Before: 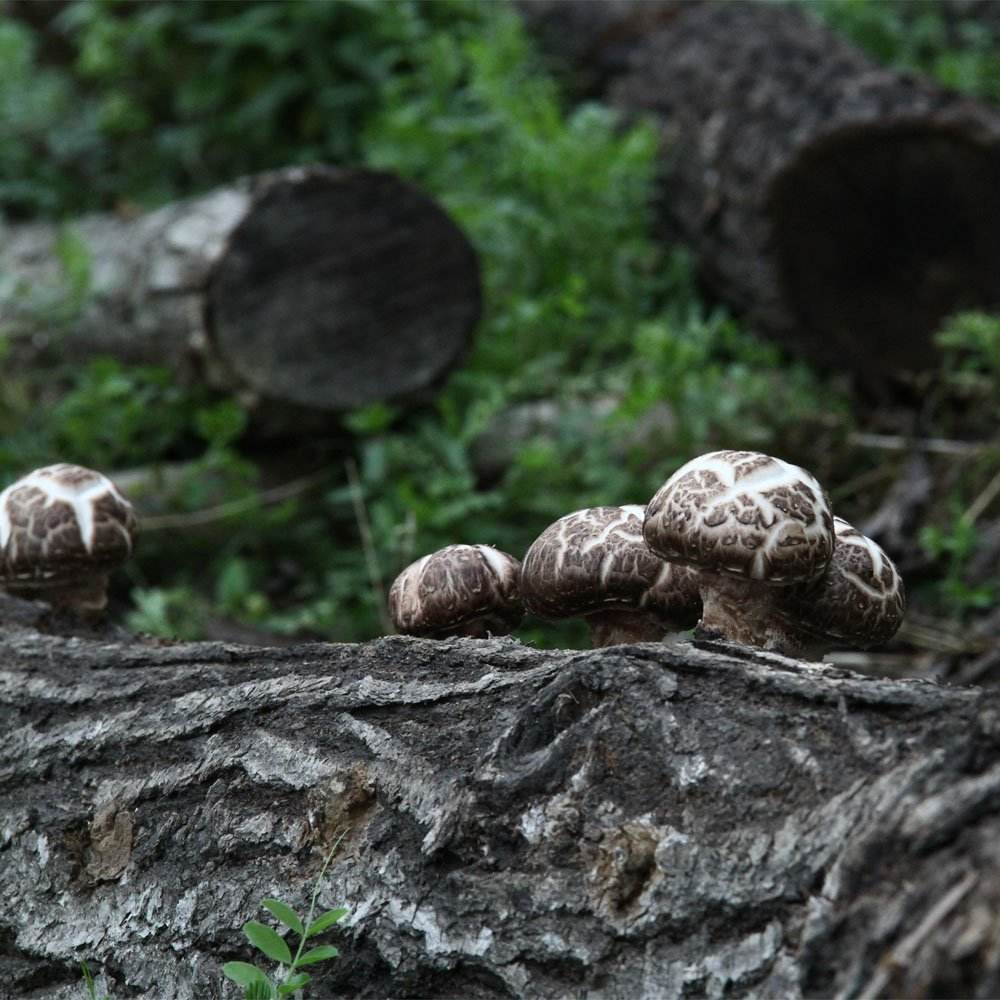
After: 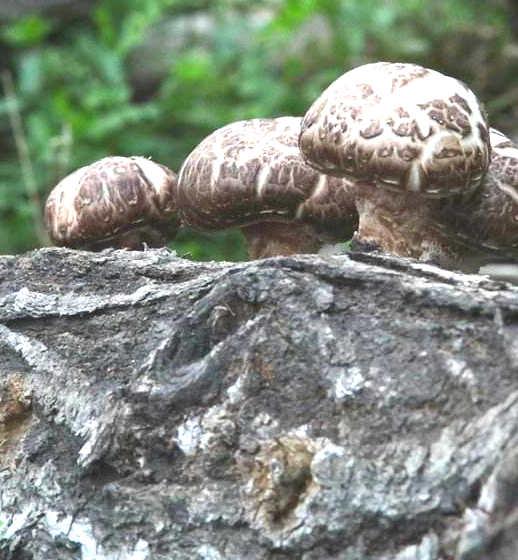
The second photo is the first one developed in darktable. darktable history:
contrast brightness saturation: contrast -0.28
exposure: black level correction 0, exposure 1.9 EV, compensate highlight preservation false
crop: left 34.479%, top 38.822%, right 13.718%, bottom 5.172%
